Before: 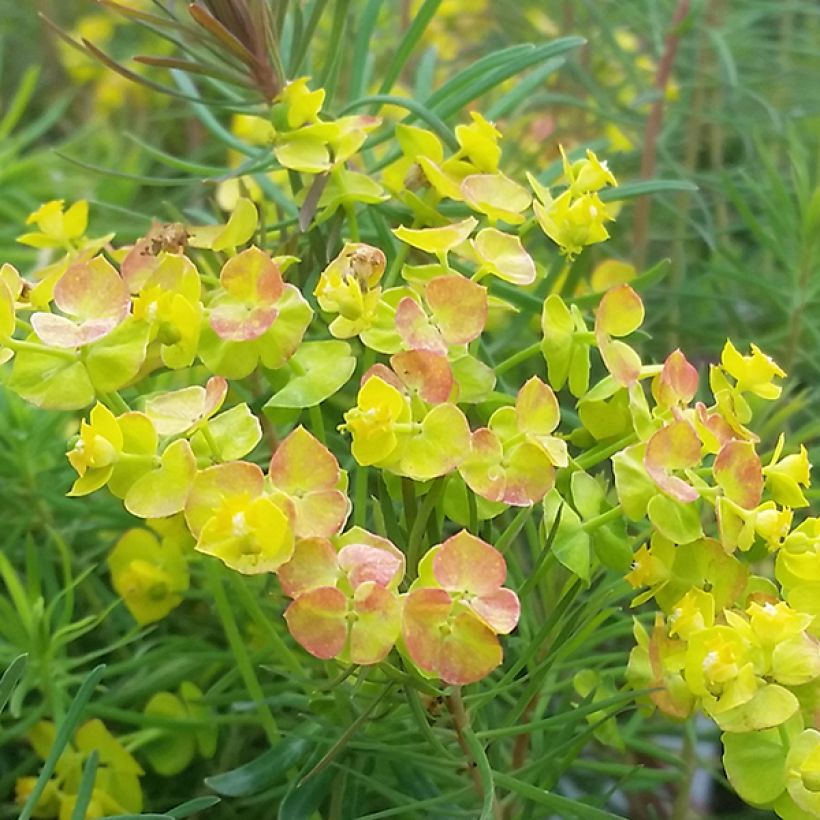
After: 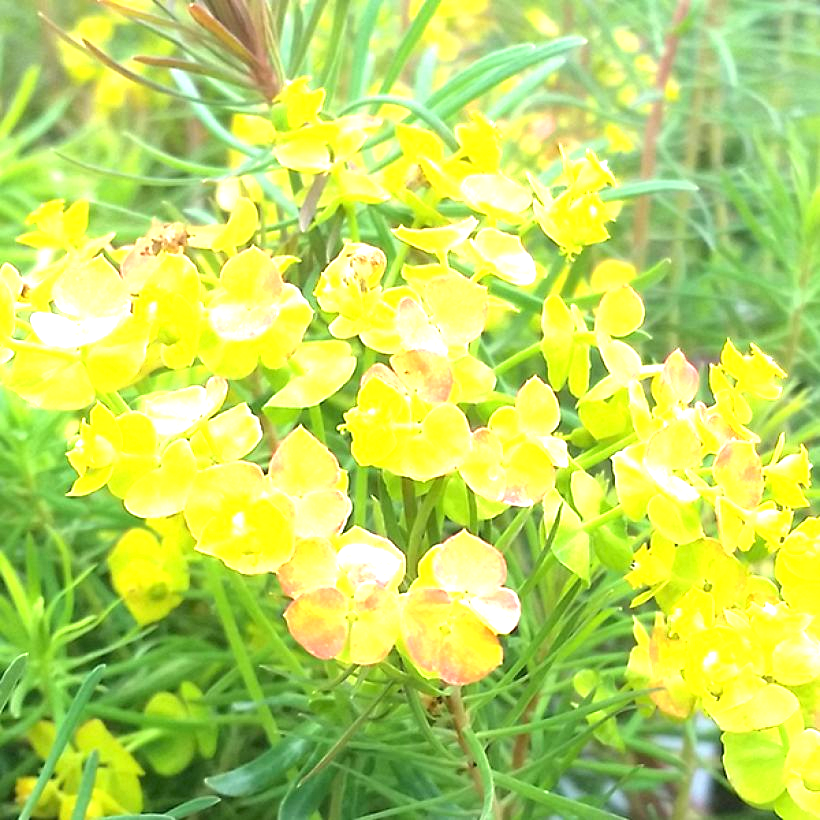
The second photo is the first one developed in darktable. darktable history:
exposure: black level correction 0, exposure 1.494 EV, compensate highlight preservation false
